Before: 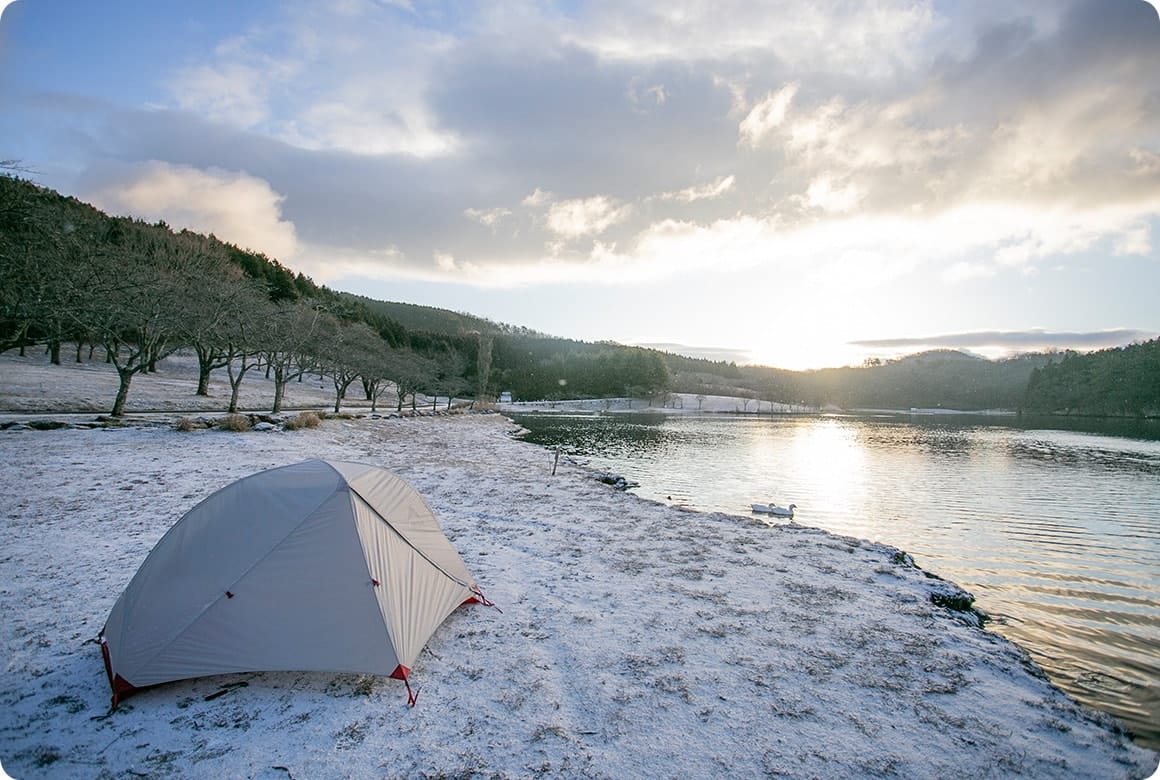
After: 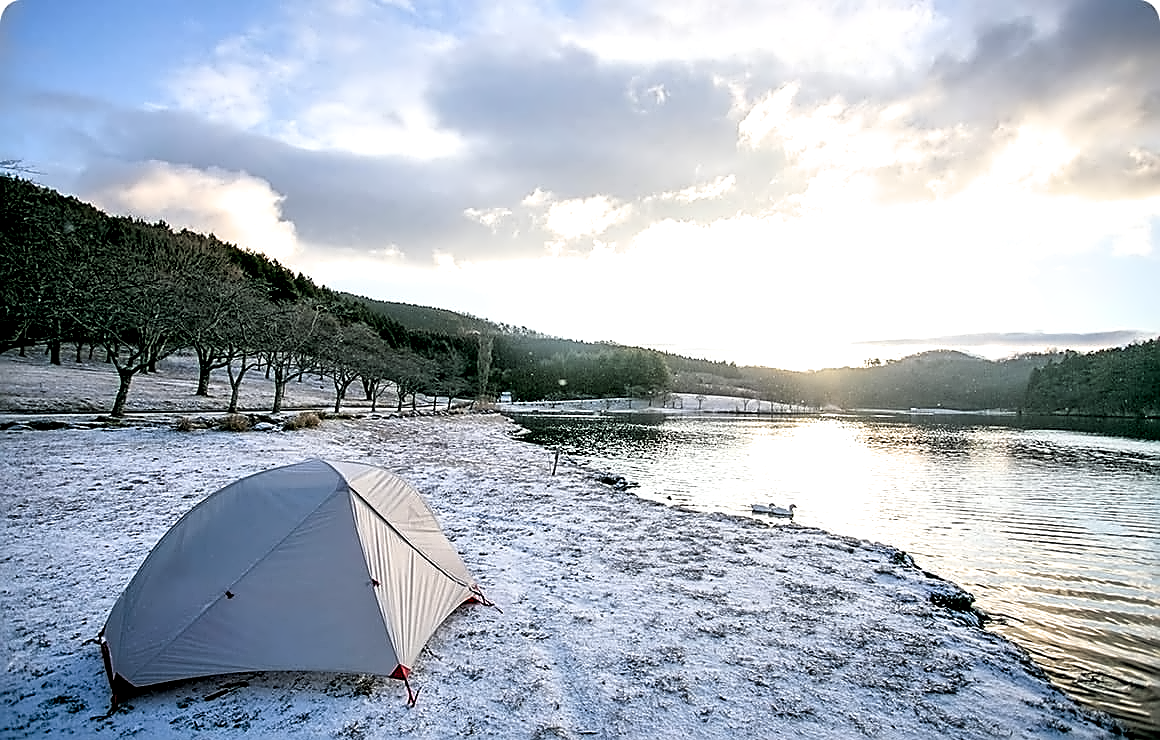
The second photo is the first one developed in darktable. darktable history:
exposure: black level correction 0.009, exposure 0.111 EV, compensate exposure bias true, compensate highlight preservation false
crop and rotate: top 0.001%, bottom 5.028%
local contrast: mode bilateral grid, contrast 29, coarseness 24, midtone range 0.2
sharpen: on, module defaults
contrast equalizer: octaves 7, y [[0.5 ×4, 0.524, 0.59], [0.5 ×6], [0.5 ×6], [0, 0, 0, 0.01, 0.045, 0.012], [0, 0, 0, 0.044, 0.195, 0.131]]
color correction: highlights b* -0.036, saturation 1.11
filmic rgb: black relative exposure -8.18 EV, white relative exposure 2.2 EV, target white luminance 99.908%, hardness 7.1, latitude 74.68%, contrast 1.318, highlights saturation mix -1.7%, shadows ↔ highlights balance 30.16%, color science v6 (2022)
